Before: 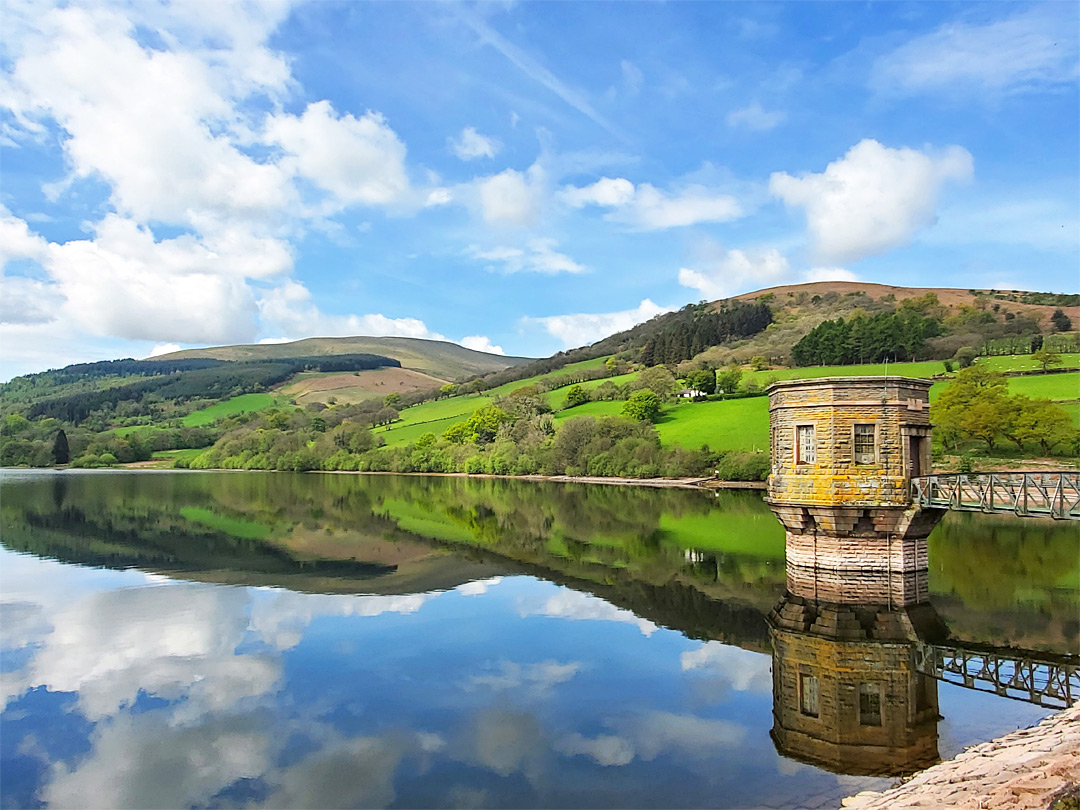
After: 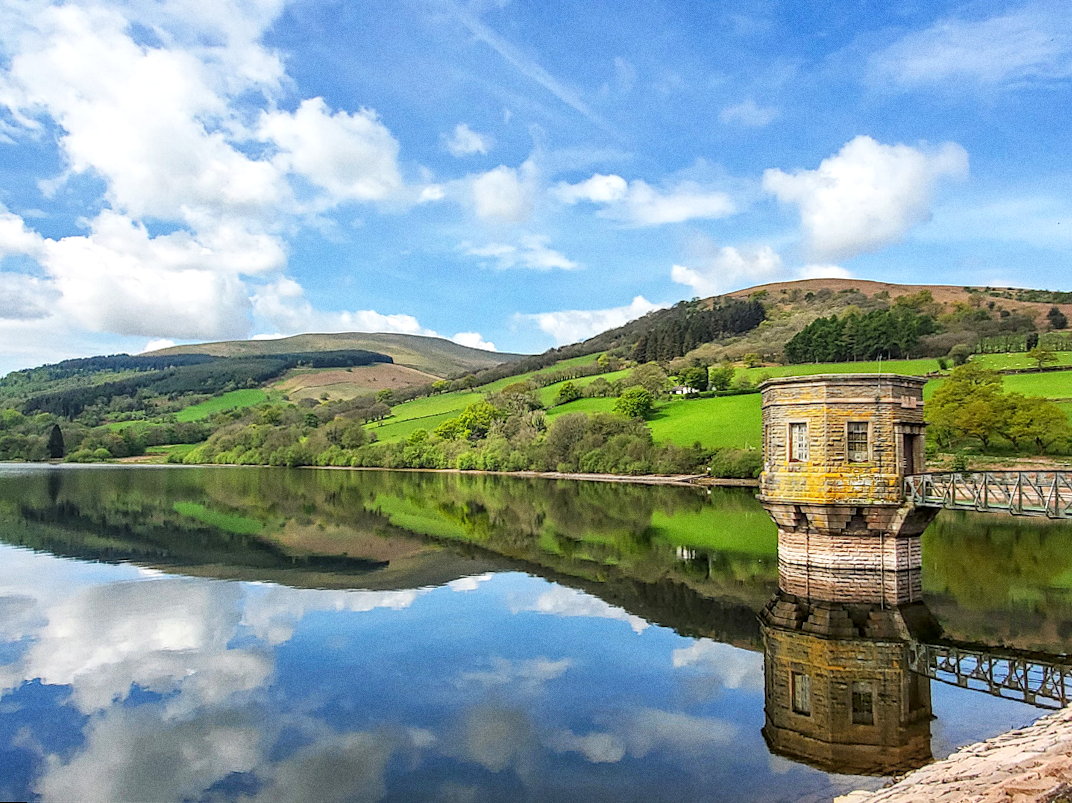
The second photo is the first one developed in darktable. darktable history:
local contrast: on, module defaults
rotate and perspective: rotation 0.192°, lens shift (horizontal) -0.015, crop left 0.005, crop right 0.996, crop top 0.006, crop bottom 0.99
grain: coarseness 0.47 ISO
